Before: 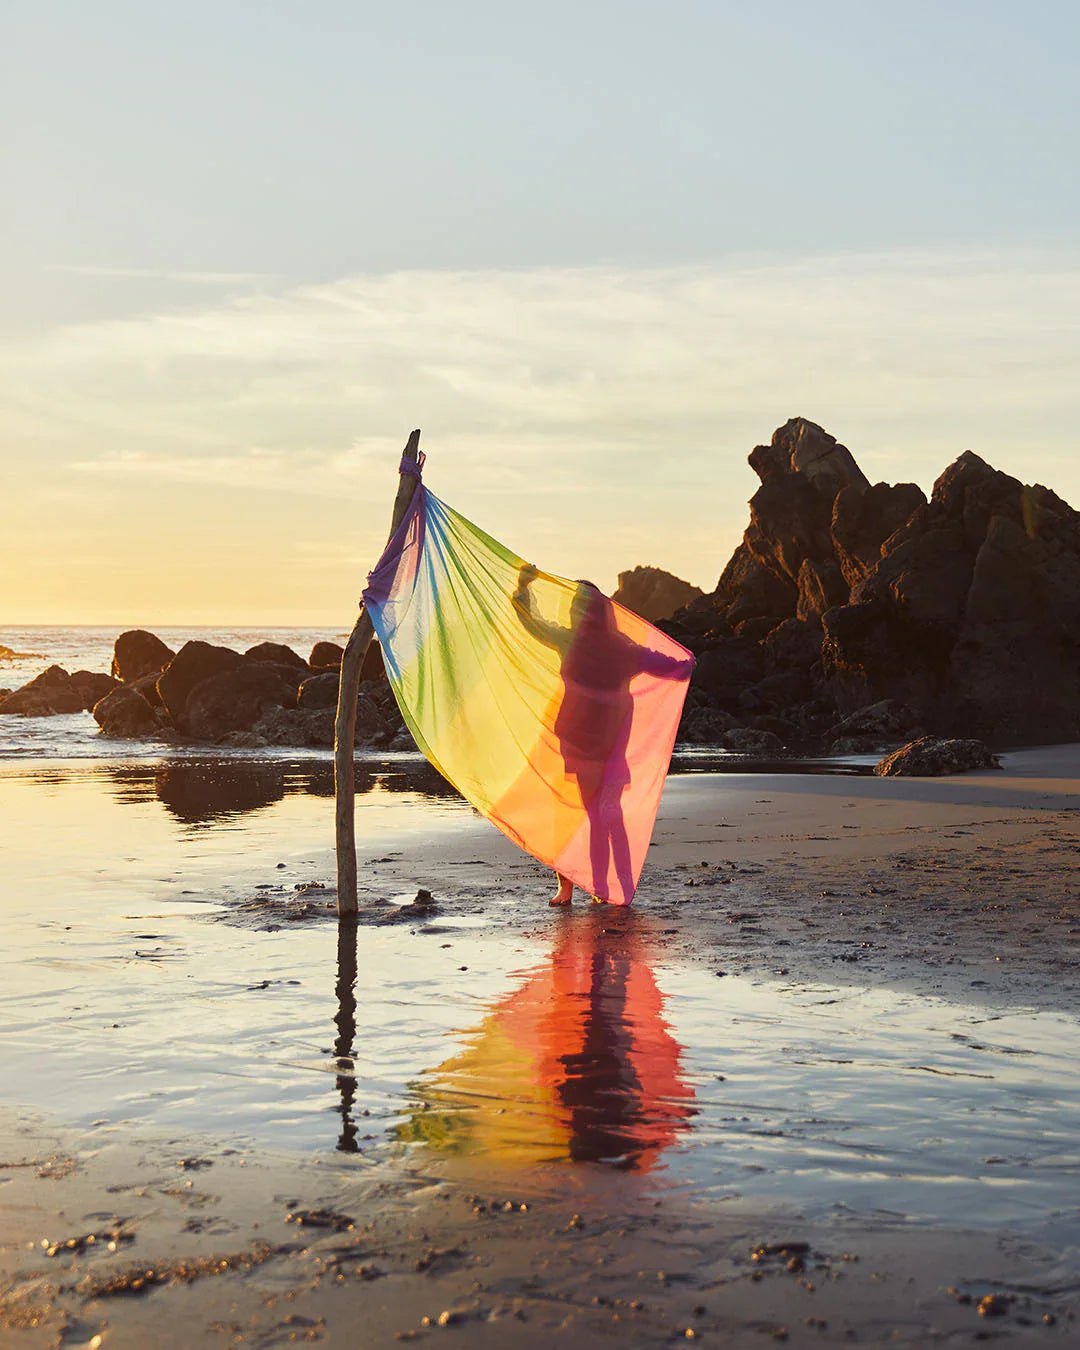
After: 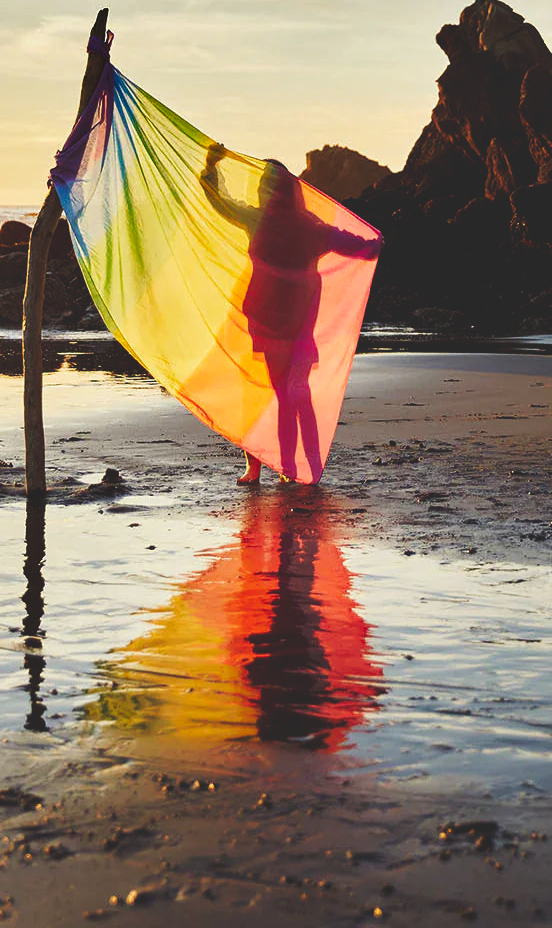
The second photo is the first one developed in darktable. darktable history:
tone curve: curves: ch0 [(0, 0) (0.003, 0.161) (0.011, 0.161) (0.025, 0.161) (0.044, 0.161) (0.069, 0.161) (0.1, 0.161) (0.136, 0.163) (0.177, 0.179) (0.224, 0.207) (0.277, 0.243) (0.335, 0.292) (0.399, 0.361) (0.468, 0.452) (0.543, 0.547) (0.623, 0.638) (0.709, 0.731) (0.801, 0.826) (0.898, 0.911) (1, 1)], preserve colors none
crop and rotate: left 29.02%, top 31.222%, right 19.815%
shadows and highlights: shadows 4.68, soften with gaussian
